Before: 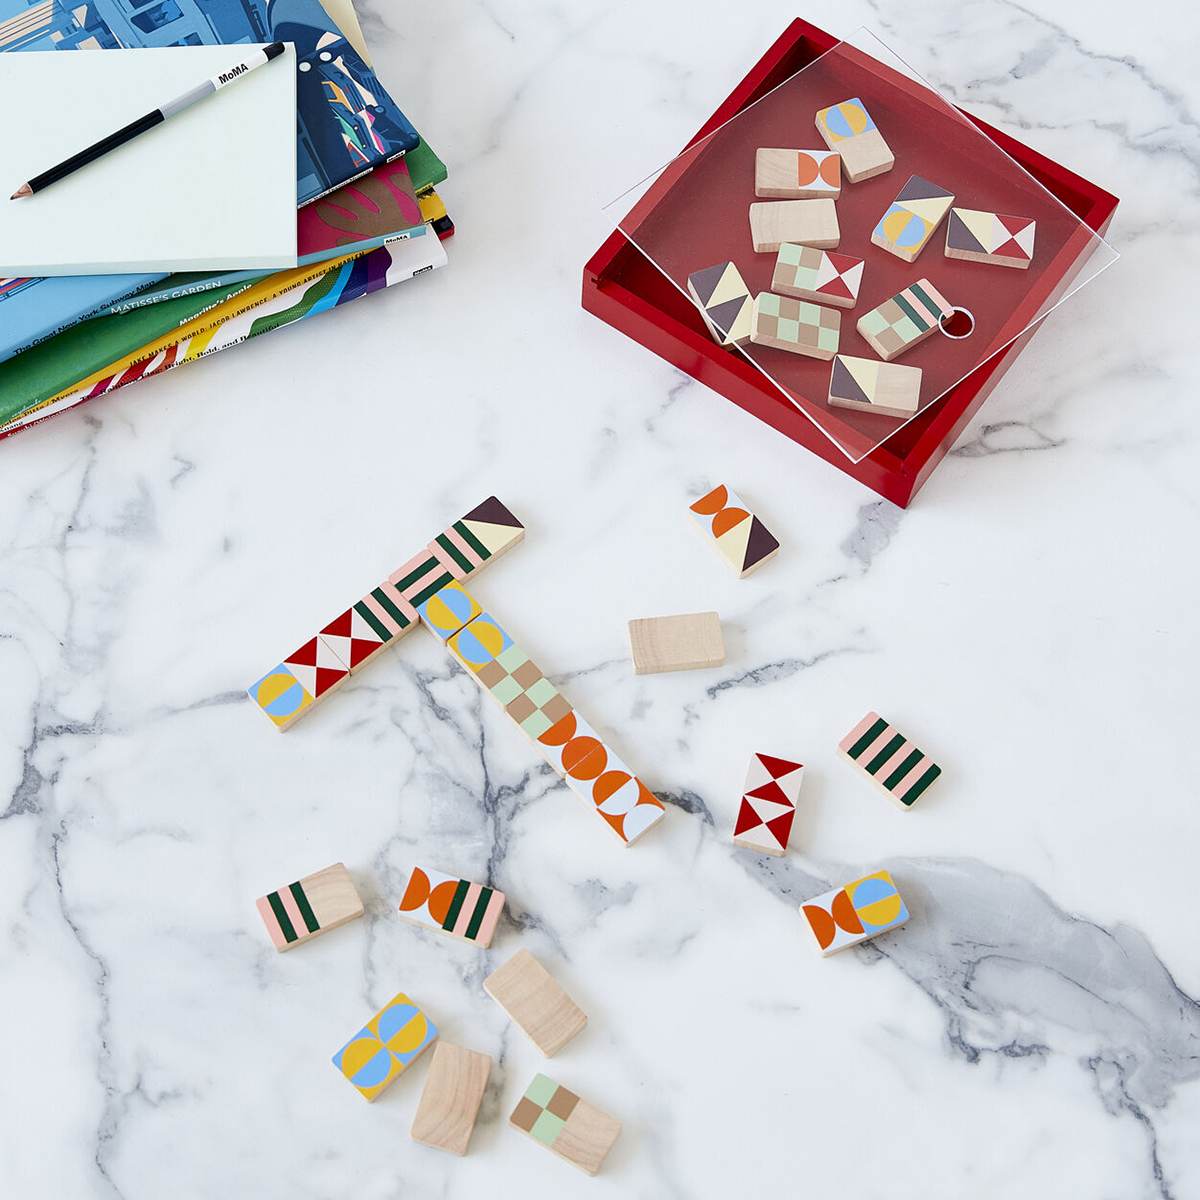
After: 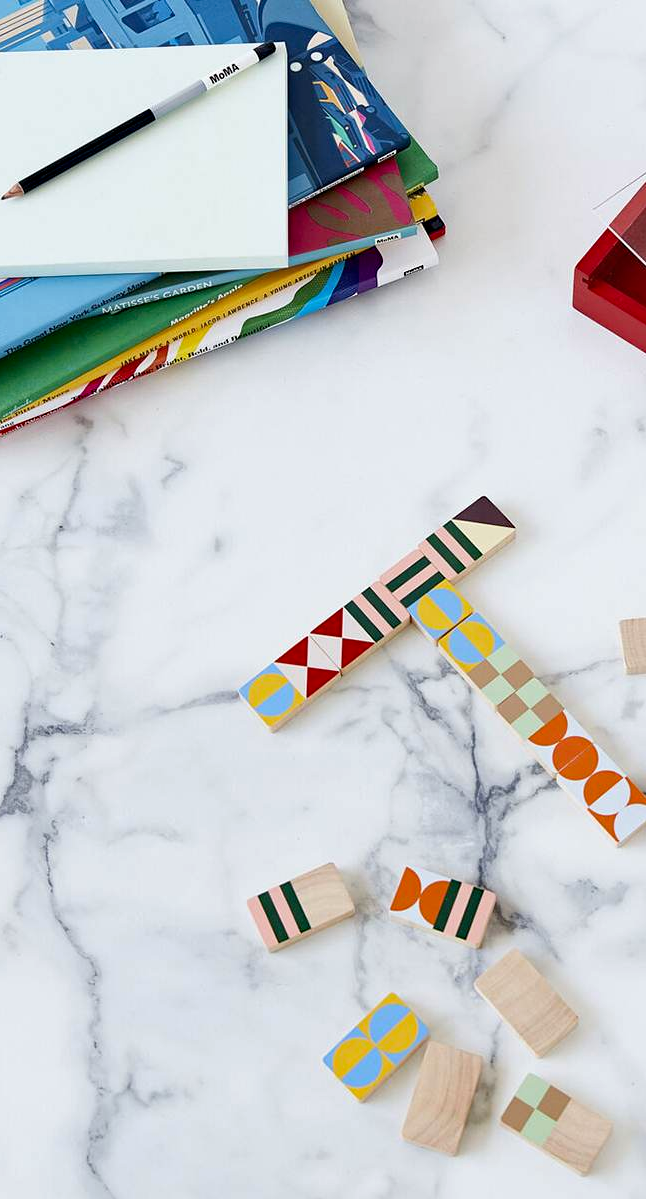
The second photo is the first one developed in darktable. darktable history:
crop: left 0.777%, right 45.379%, bottom 0.081%
haze removal: compatibility mode true, adaptive false
